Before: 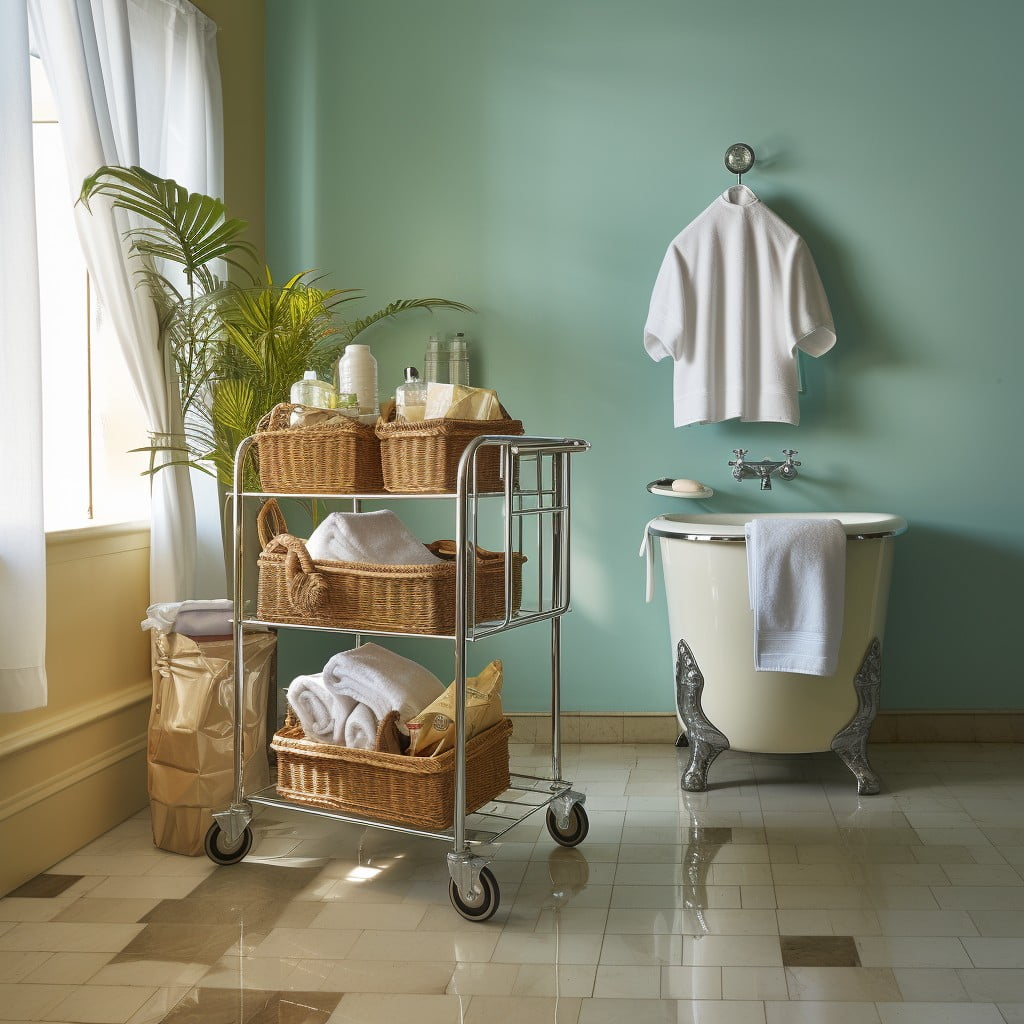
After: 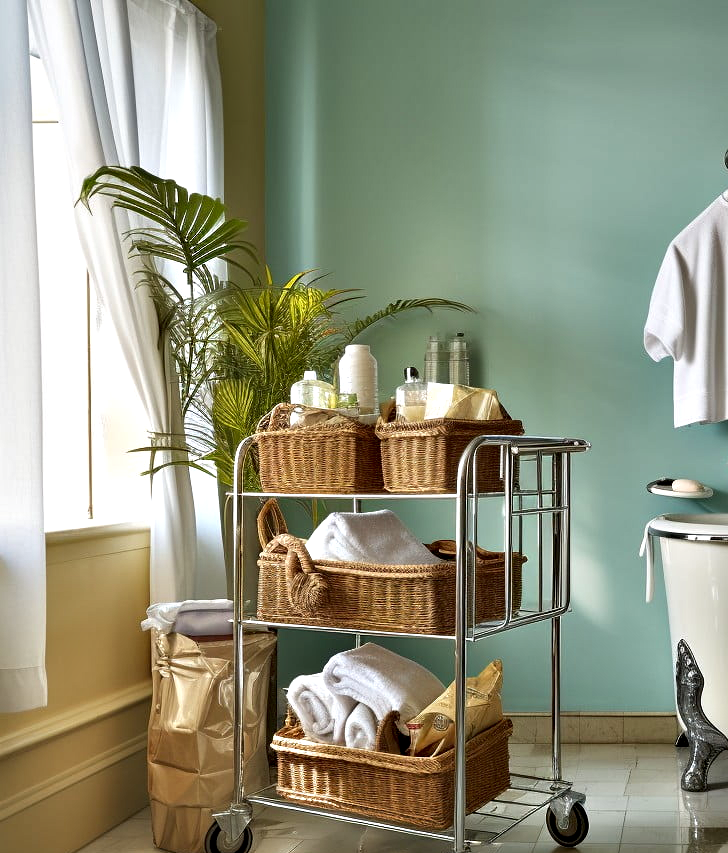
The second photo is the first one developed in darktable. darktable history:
contrast equalizer: octaves 7, y [[0.6 ×6], [0.55 ×6], [0 ×6], [0 ×6], [0 ×6]]
crop: right 28.885%, bottom 16.626%
